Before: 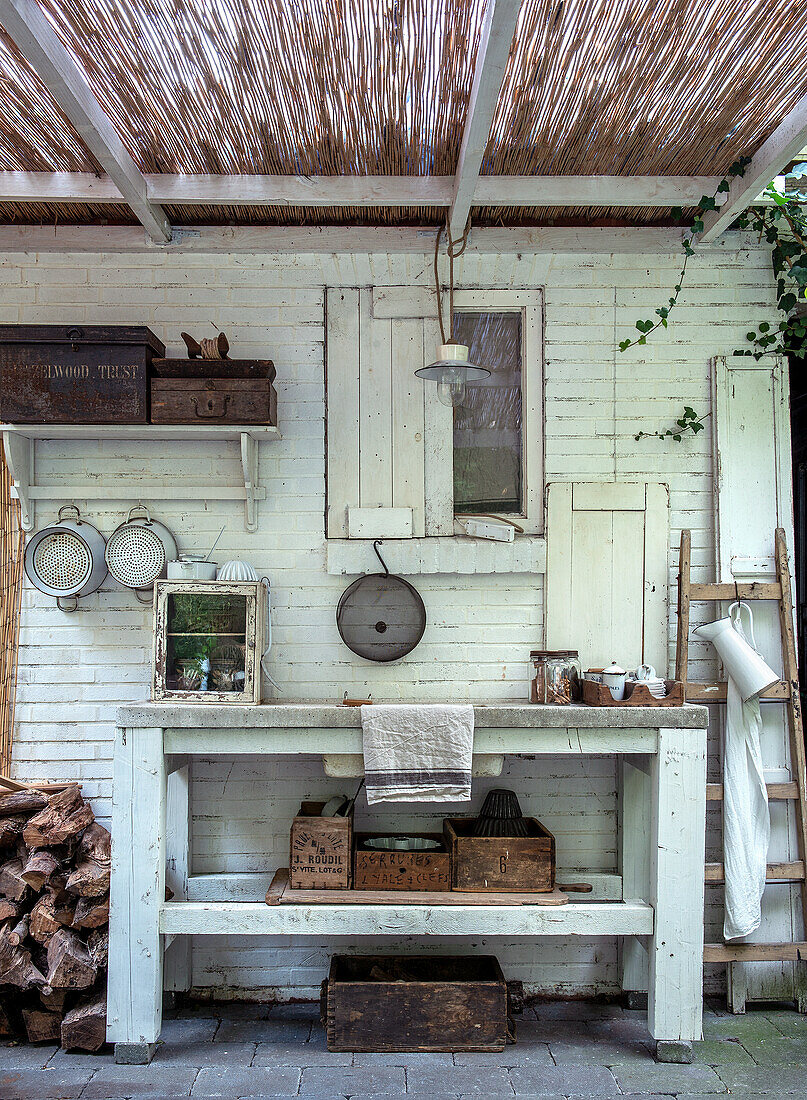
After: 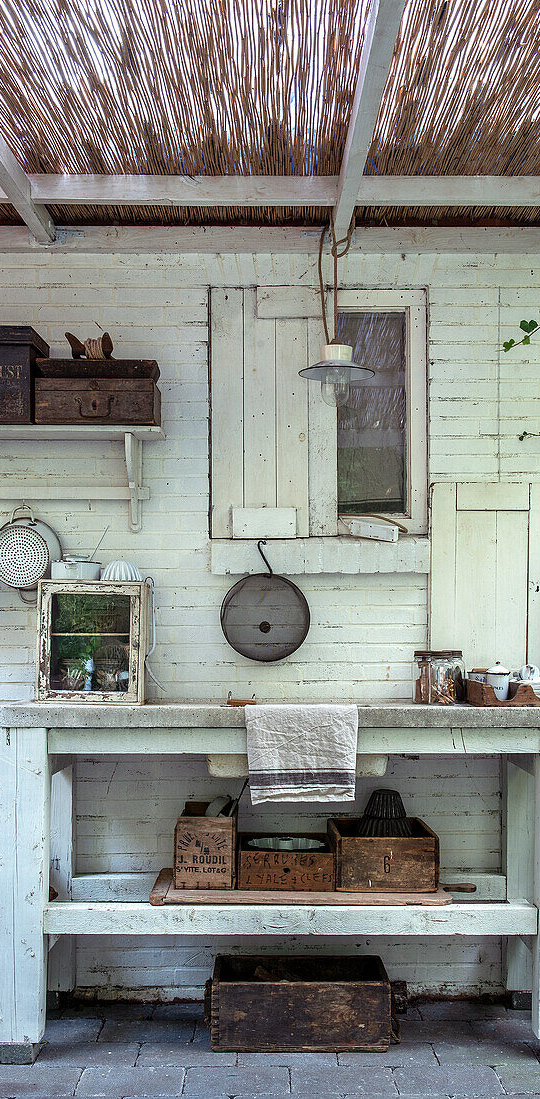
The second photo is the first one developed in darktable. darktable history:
crop and rotate: left 14.457%, right 18.603%
